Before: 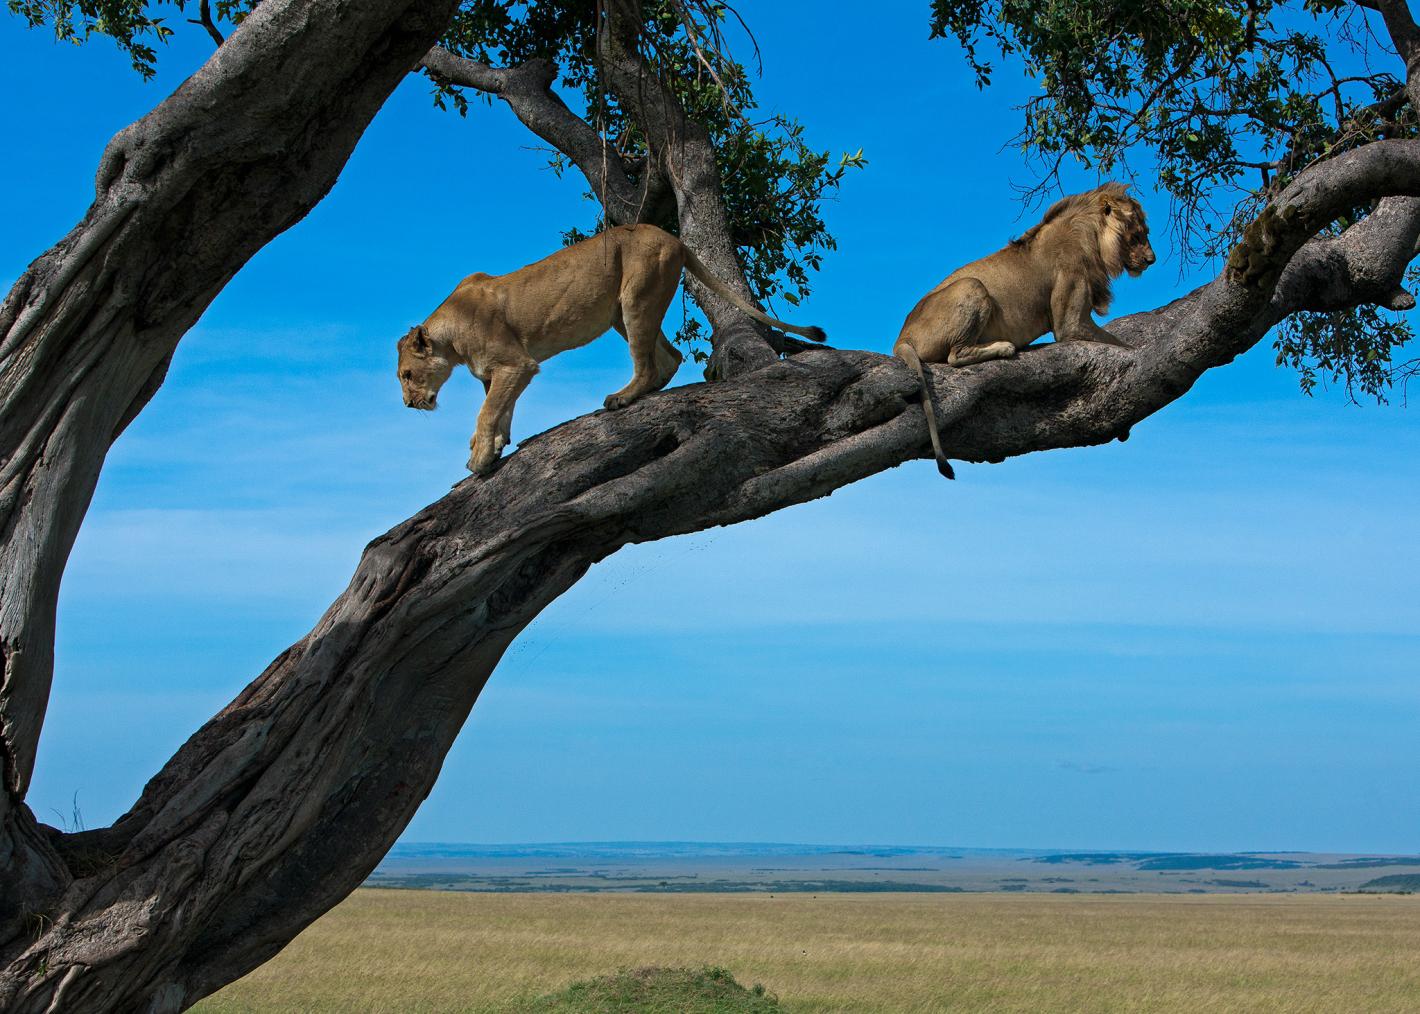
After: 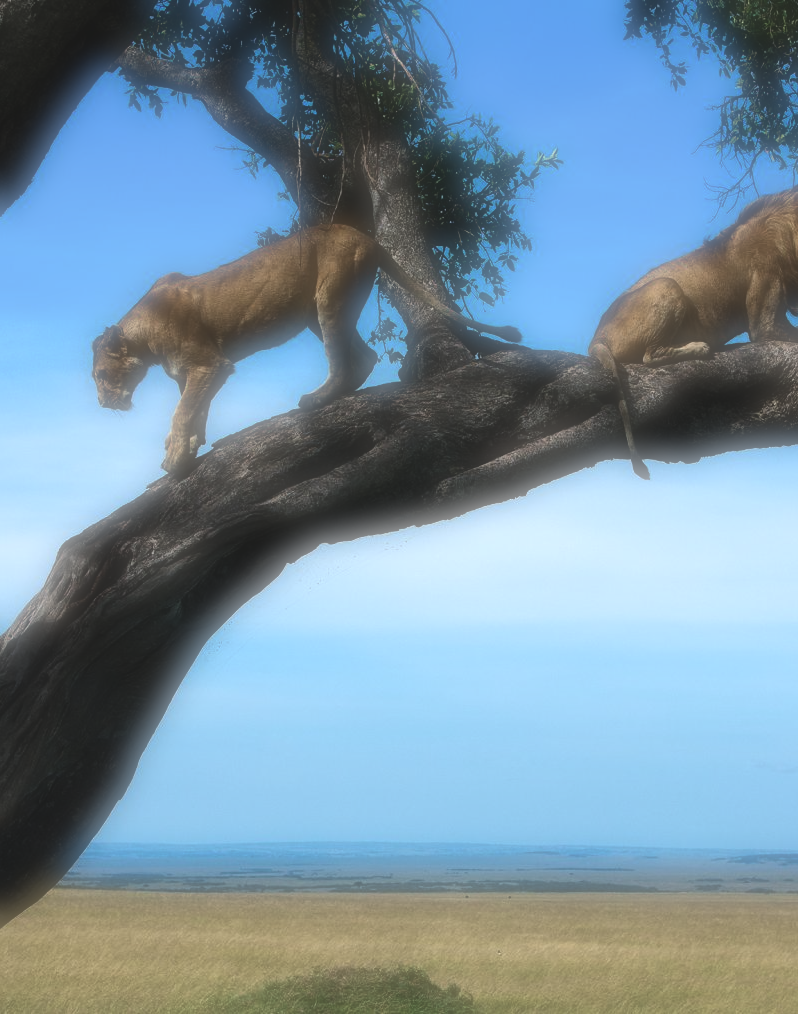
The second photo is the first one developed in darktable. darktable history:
soften: on, module defaults
crop: left 21.496%, right 22.254%
exposure: black level correction -0.014, exposure -0.193 EV, compensate highlight preservation false
tone equalizer: -8 EV -0.75 EV, -7 EV -0.7 EV, -6 EV -0.6 EV, -5 EV -0.4 EV, -3 EV 0.4 EV, -2 EV 0.6 EV, -1 EV 0.7 EV, +0 EV 0.75 EV, edges refinement/feathering 500, mask exposure compensation -1.57 EV, preserve details no
contrast brightness saturation: saturation -0.05
